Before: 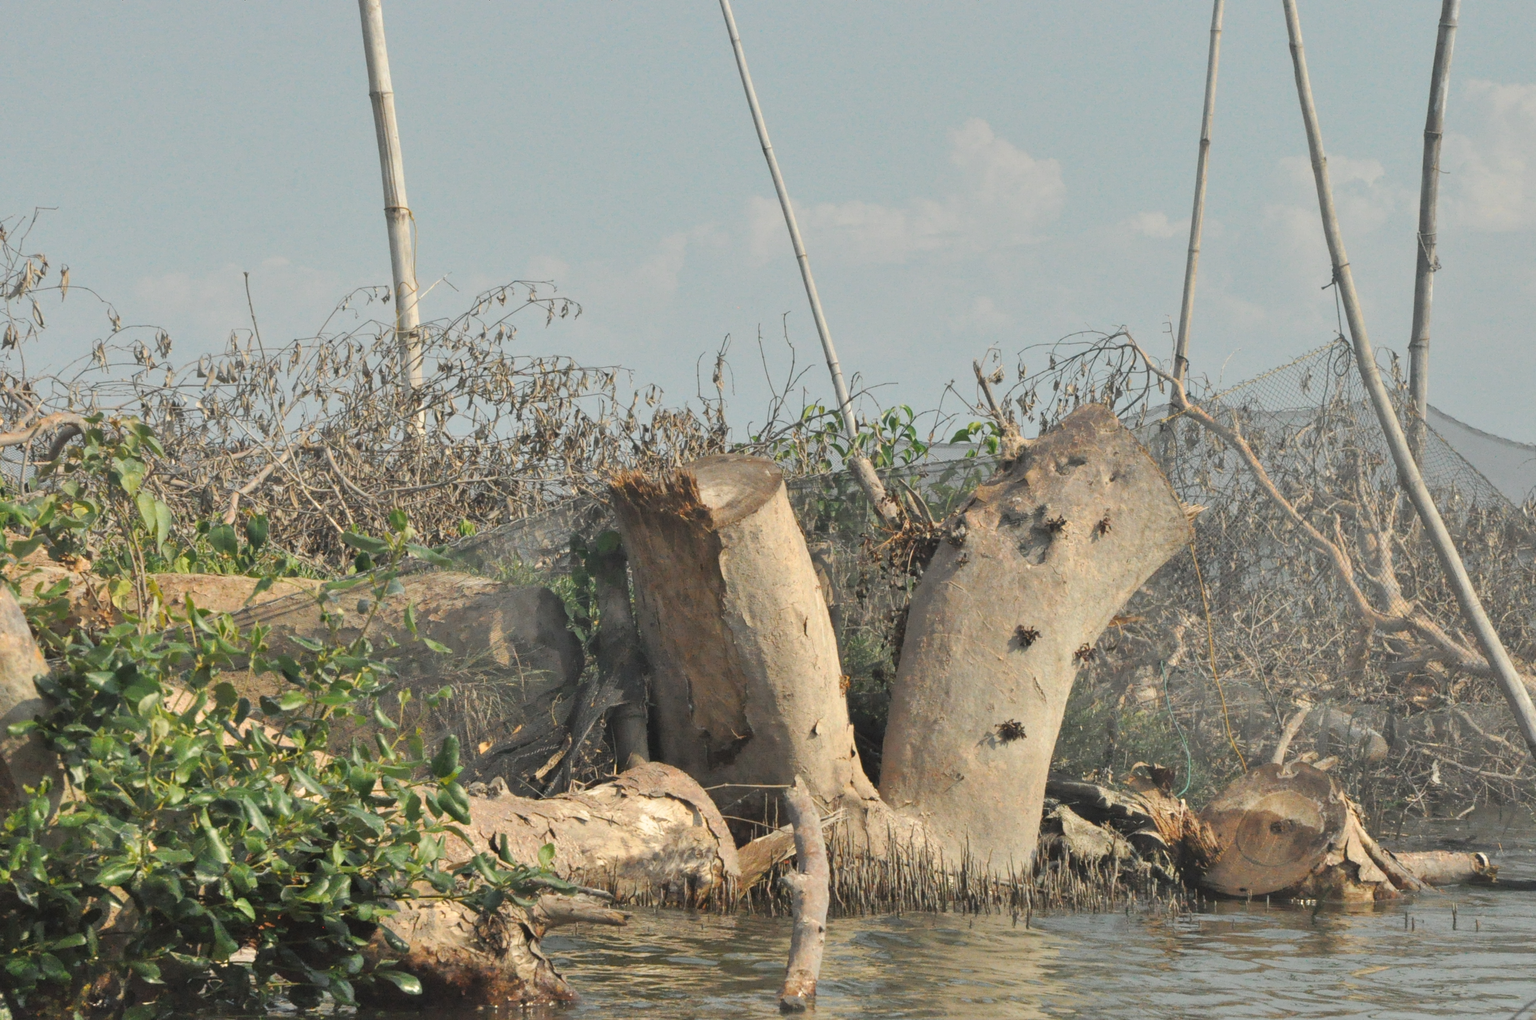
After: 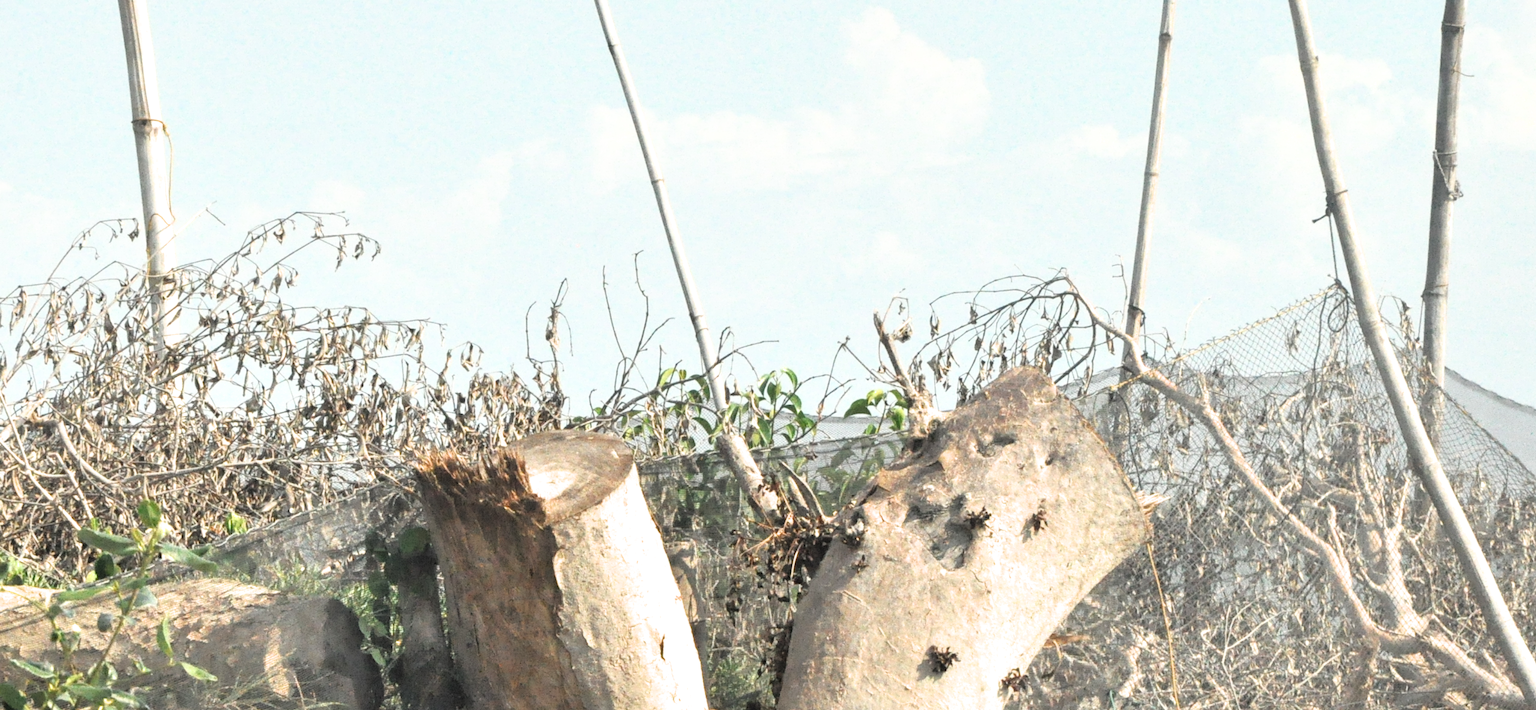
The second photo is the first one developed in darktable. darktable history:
crop: left 18.248%, top 11.082%, right 2.355%, bottom 33.581%
local contrast: mode bilateral grid, contrast 21, coarseness 49, detail 102%, midtone range 0.2
filmic rgb: black relative exposure -8.29 EV, white relative exposure 2.2 EV, target white luminance 99.95%, hardness 7.06, latitude 75.48%, contrast 1.323, highlights saturation mix -2.52%, shadows ↔ highlights balance 30.62%
exposure: exposure 0.659 EV, compensate highlight preservation false
